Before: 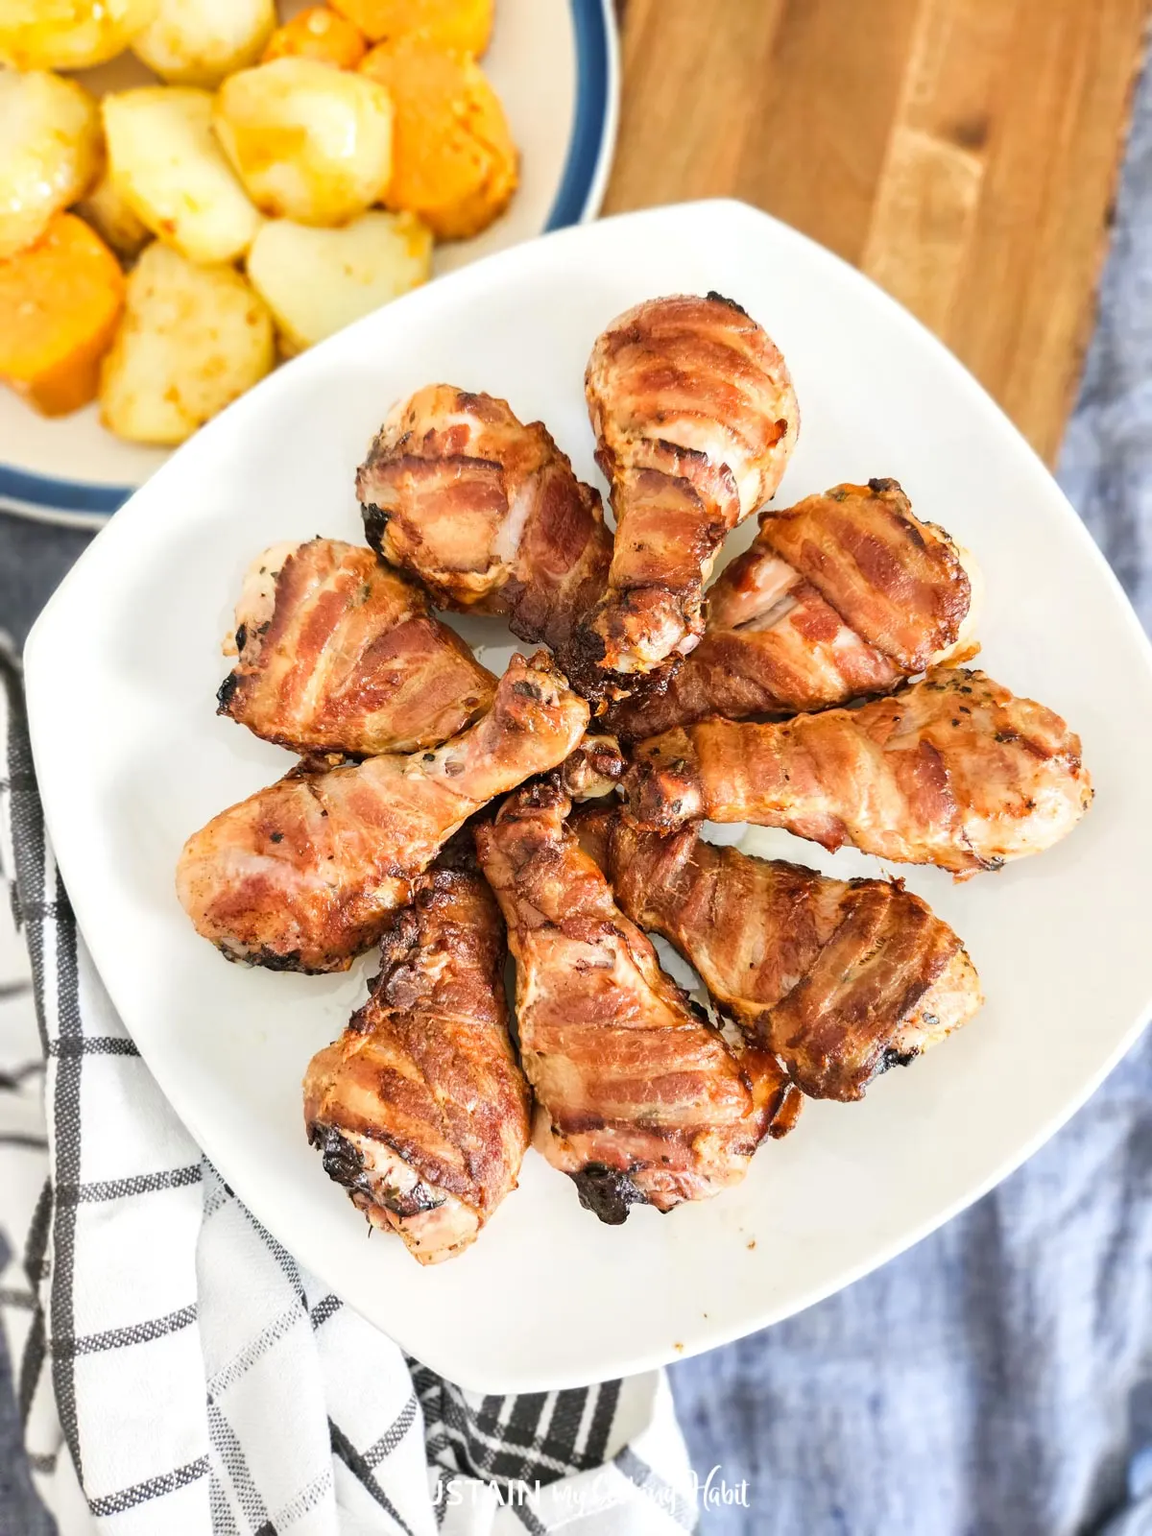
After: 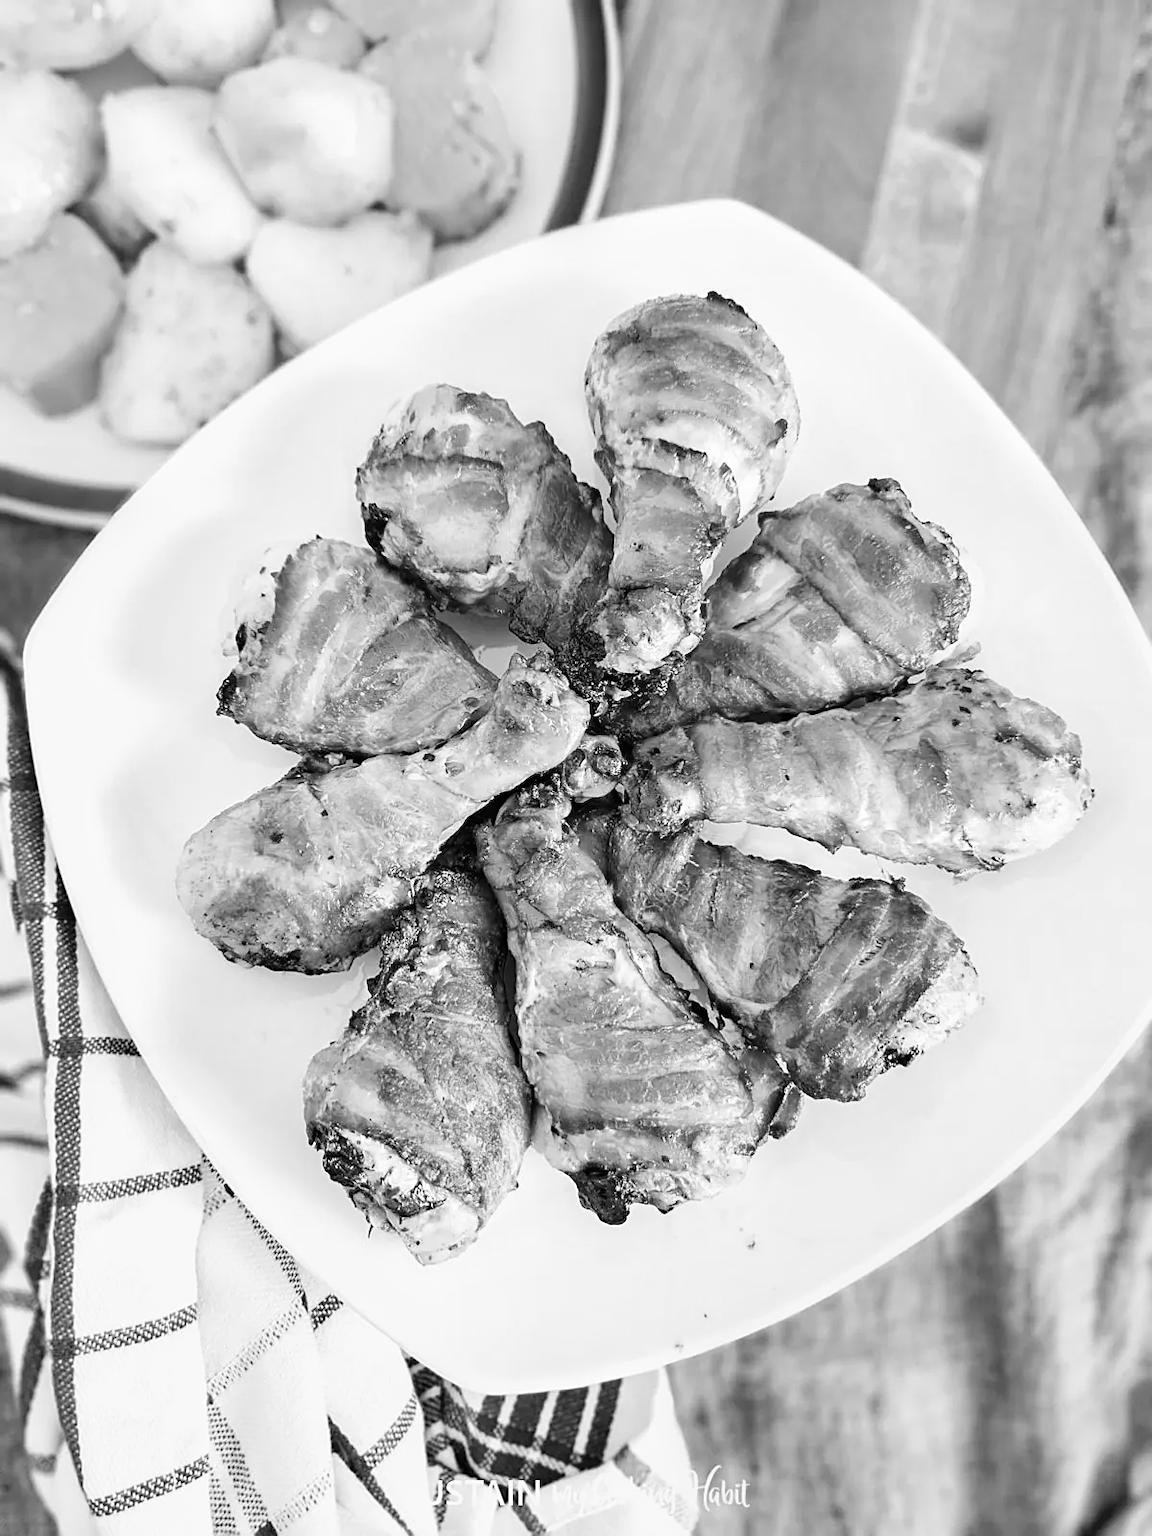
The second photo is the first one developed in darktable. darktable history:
white balance: red 1.138, green 0.996, blue 0.812
tone curve: curves: ch0 [(0, 0) (0.003, 0.01) (0.011, 0.01) (0.025, 0.011) (0.044, 0.019) (0.069, 0.032) (0.1, 0.054) (0.136, 0.088) (0.177, 0.138) (0.224, 0.214) (0.277, 0.297) (0.335, 0.391) (0.399, 0.469) (0.468, 0.551) (0.543, 0.622) (0.623, 0.699) (0.709, 0.775) (0.801, 0.85) (0.898, 0.929) (1, 1)], preserve colors none
sharpen: on, module defaults
shadows and highlights: shadows 37.27, highlights -28.18, soften with gaussian
monochrome: a 26.22, b 42.67, size 0.8
